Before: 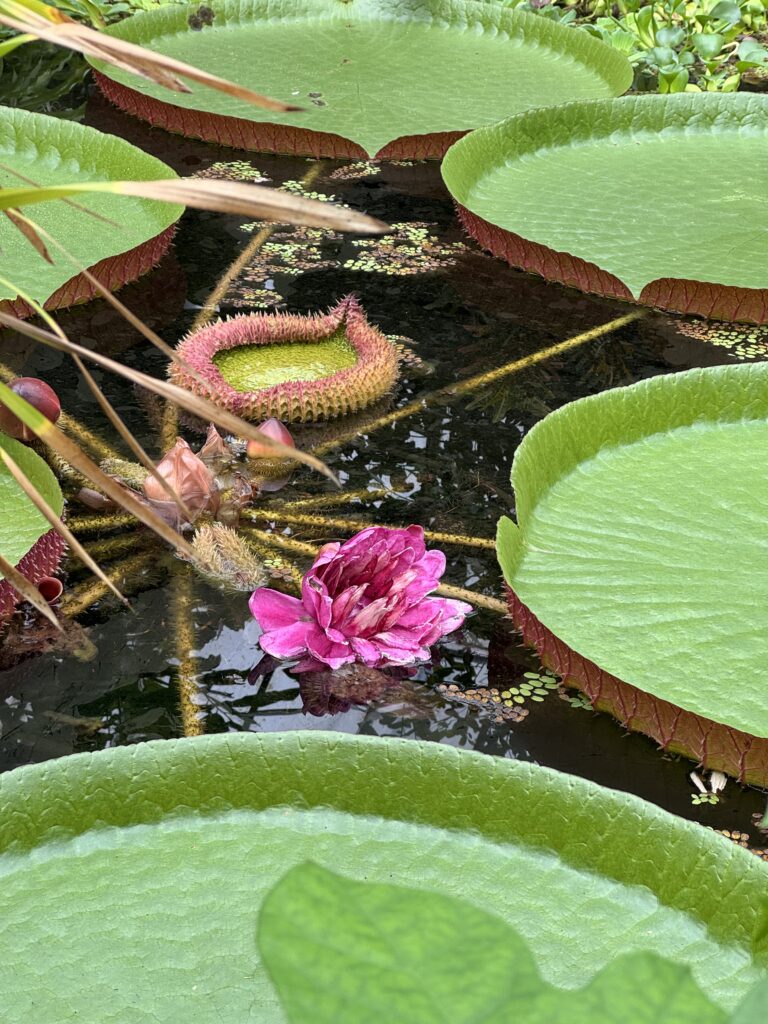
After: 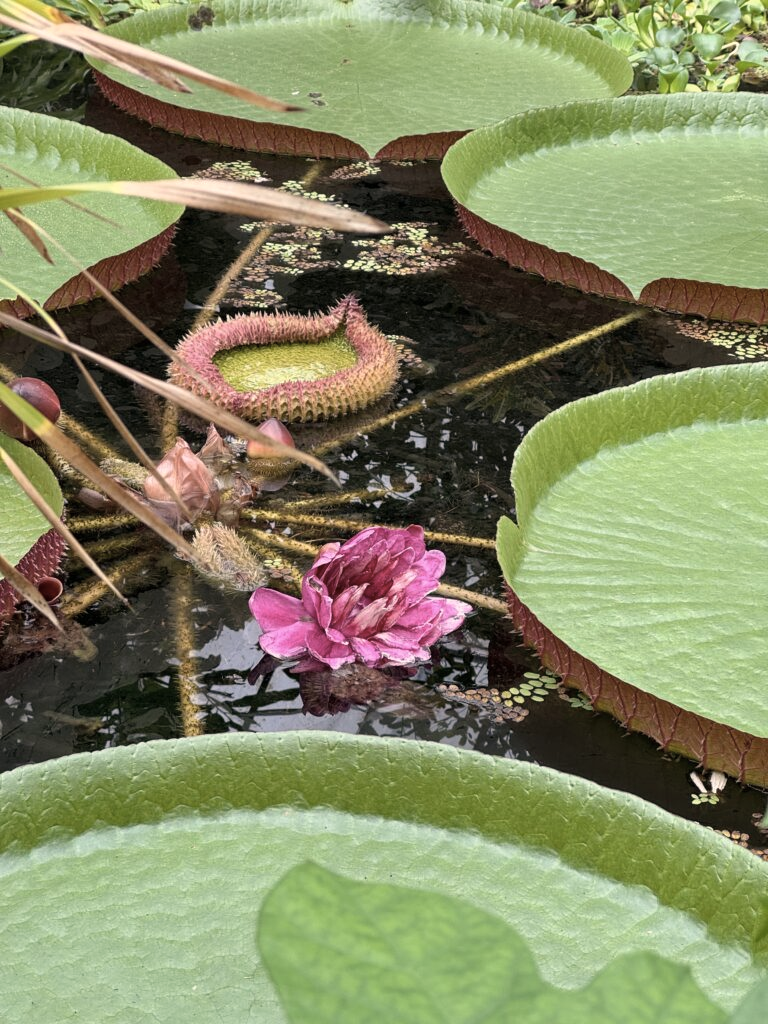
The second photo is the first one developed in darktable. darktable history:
color correction: highlights a* 5.51, highlights b* 5.26, saturation 0.645
